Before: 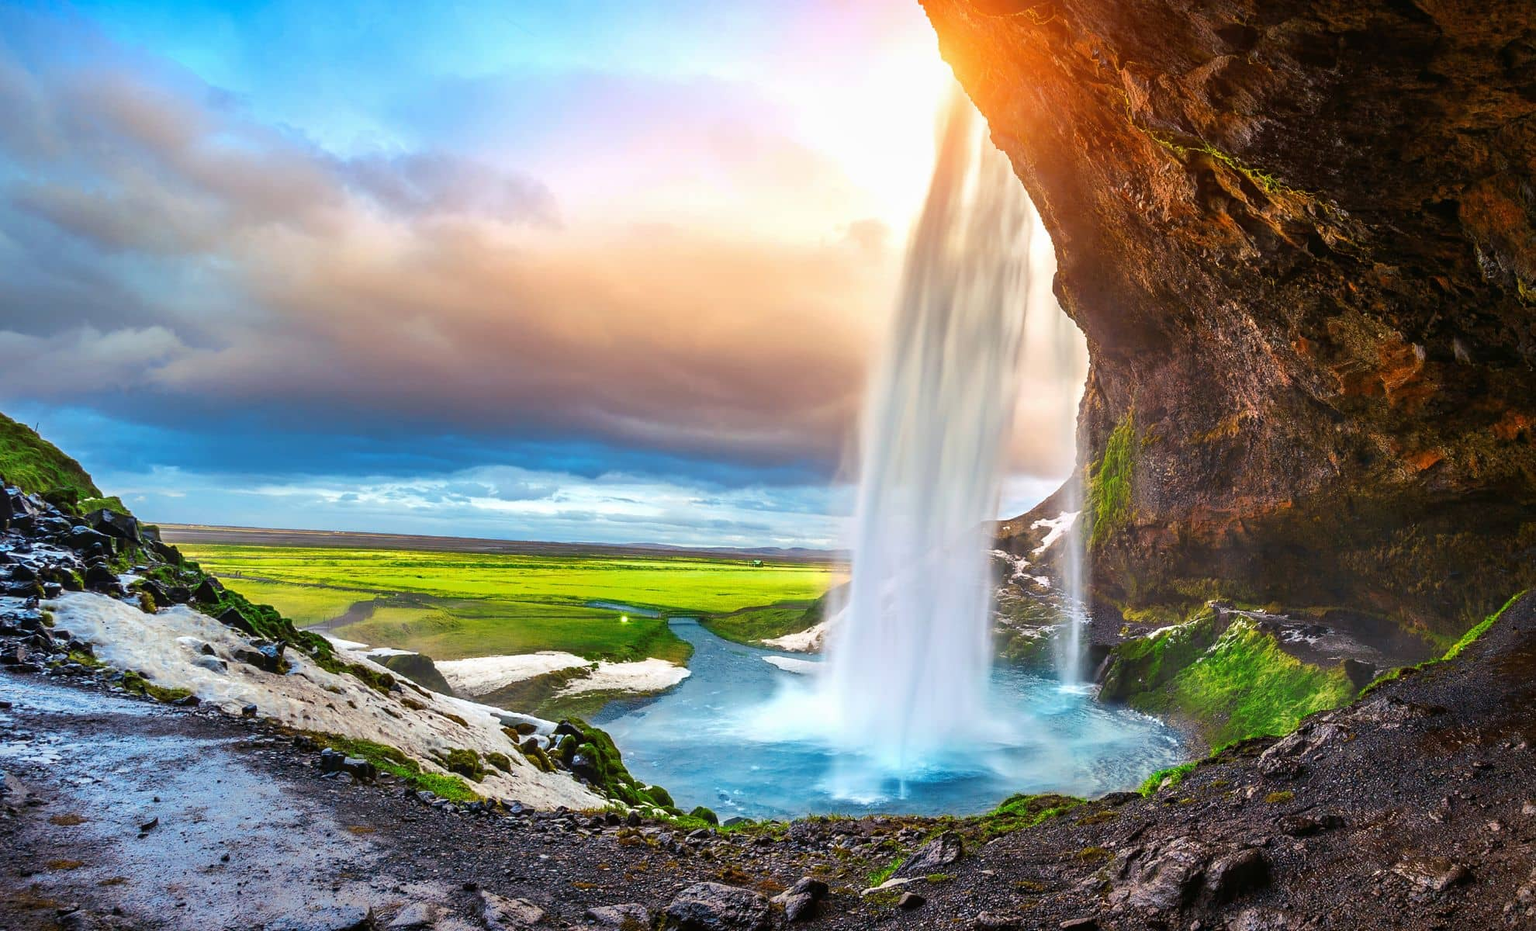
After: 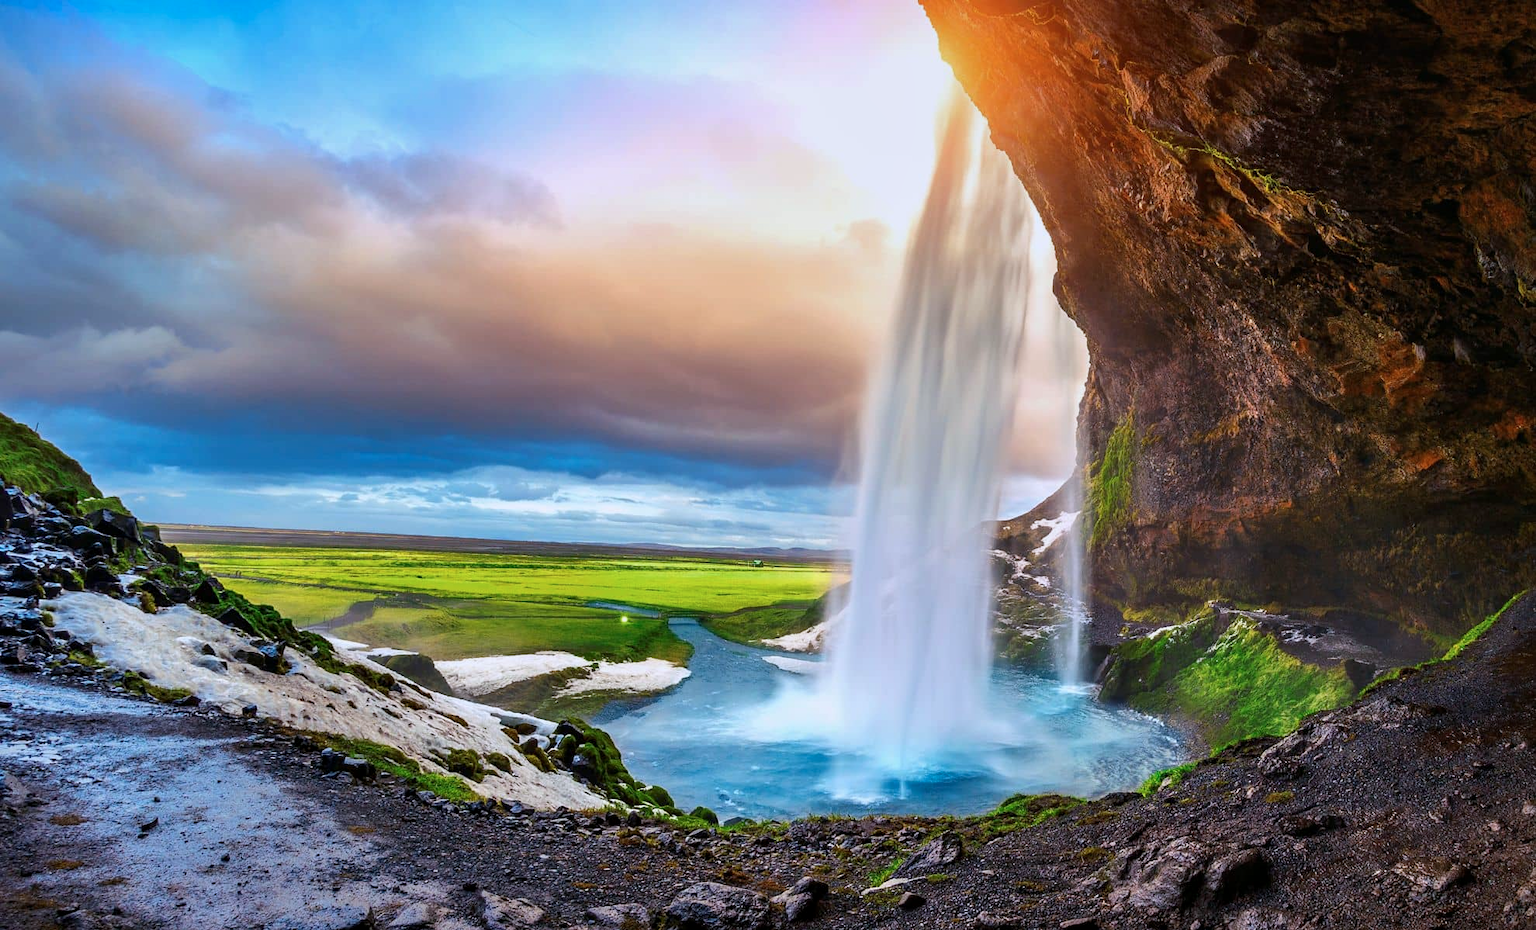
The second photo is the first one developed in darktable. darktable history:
contrast equalizer: octaves 7, y [[0.515 ×6], [0.507 ×6], [0.425 ×6], [0 ×6], [0 ×6]]
exposure: exposure -0.293 EV, compensate highlight preservation false
white balance: red 1, blue 1
color calibration: illuminant as shot in camera, x 0.358, y 0.373, temperature 4628.91 K
